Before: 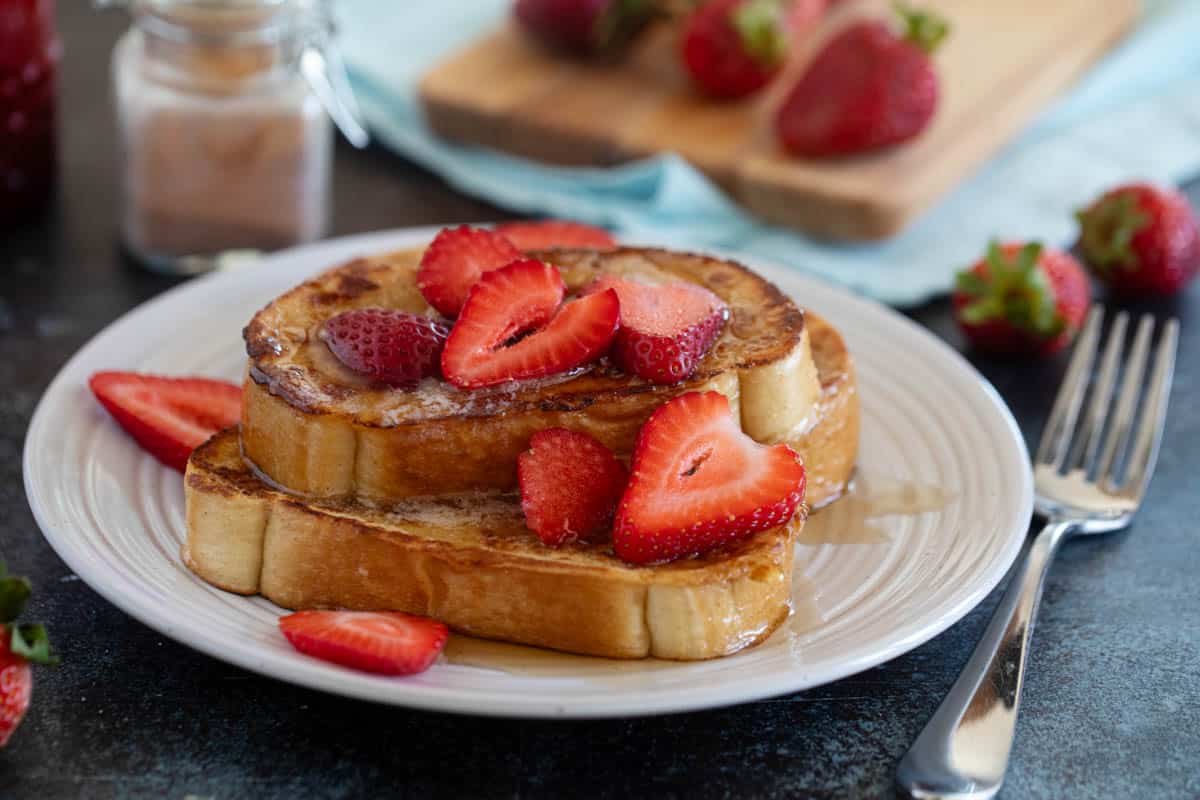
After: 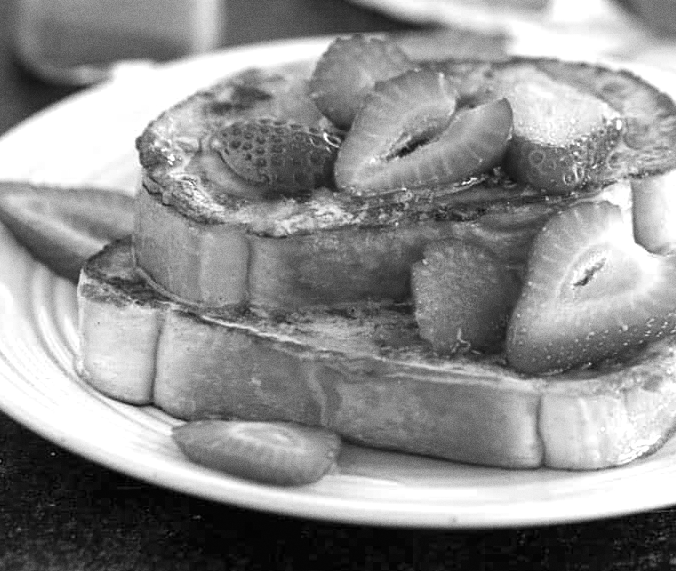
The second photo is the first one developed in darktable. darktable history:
grain: coarseness 0.09 ISO
exposure: black level correction 0, exposure 1.015 EV, compensate exposure bias true, compensate highlight preservation false
monochrome: on, module defaults
crop: left 8.966%, top 23.852%, right 34.699%, bottom 4.703%
